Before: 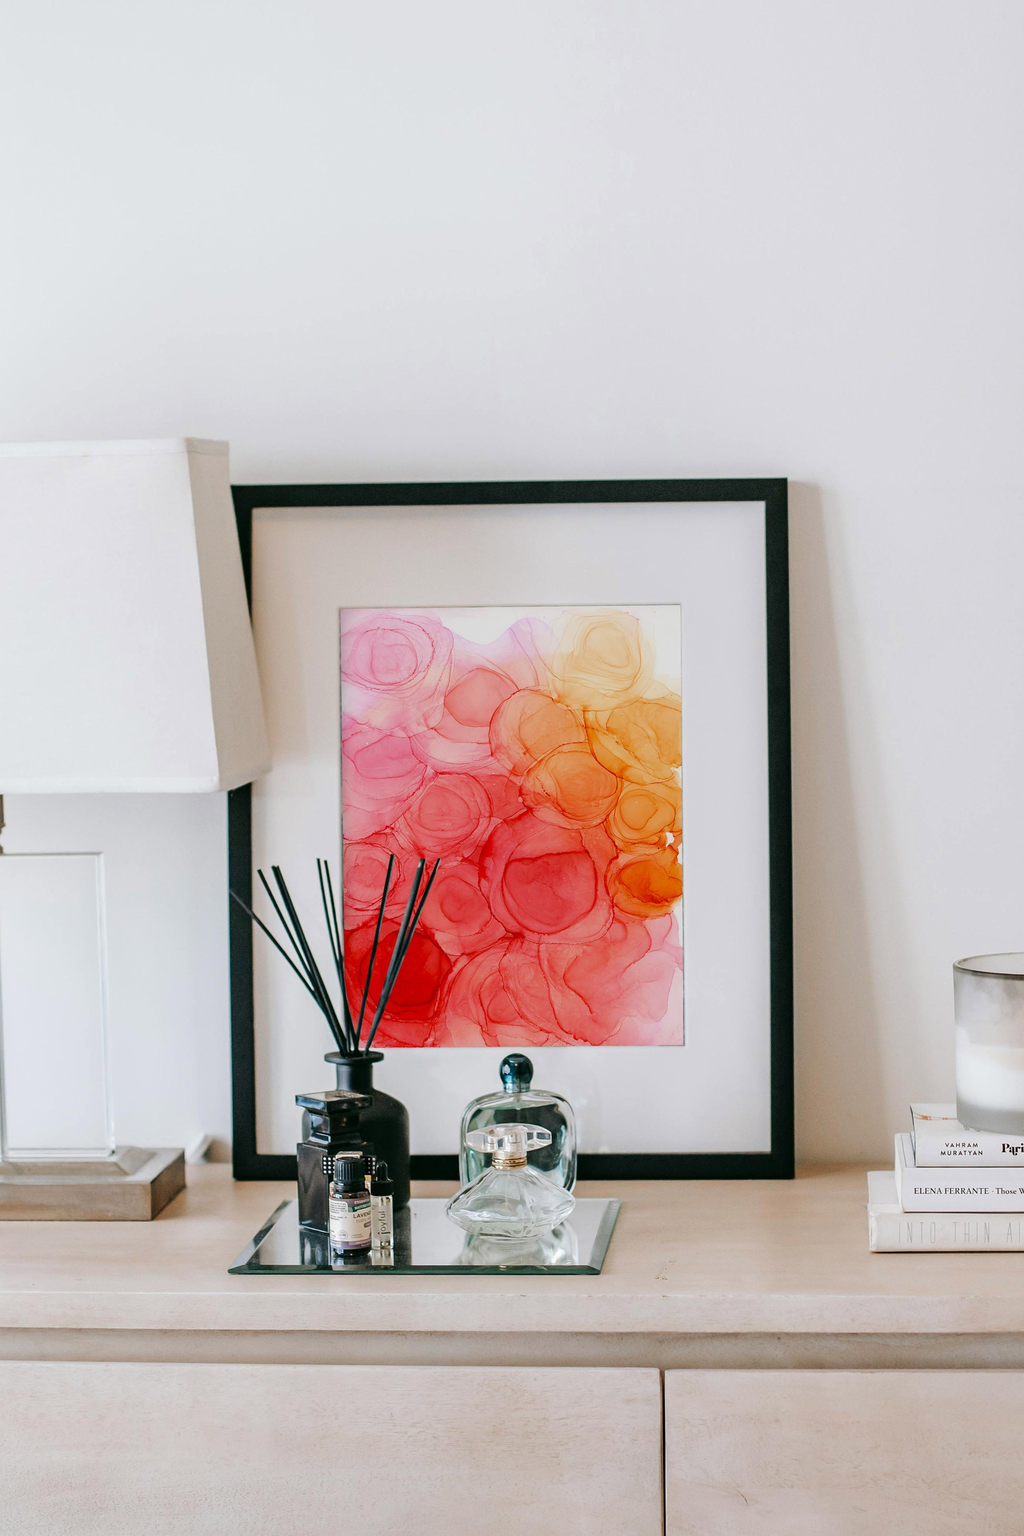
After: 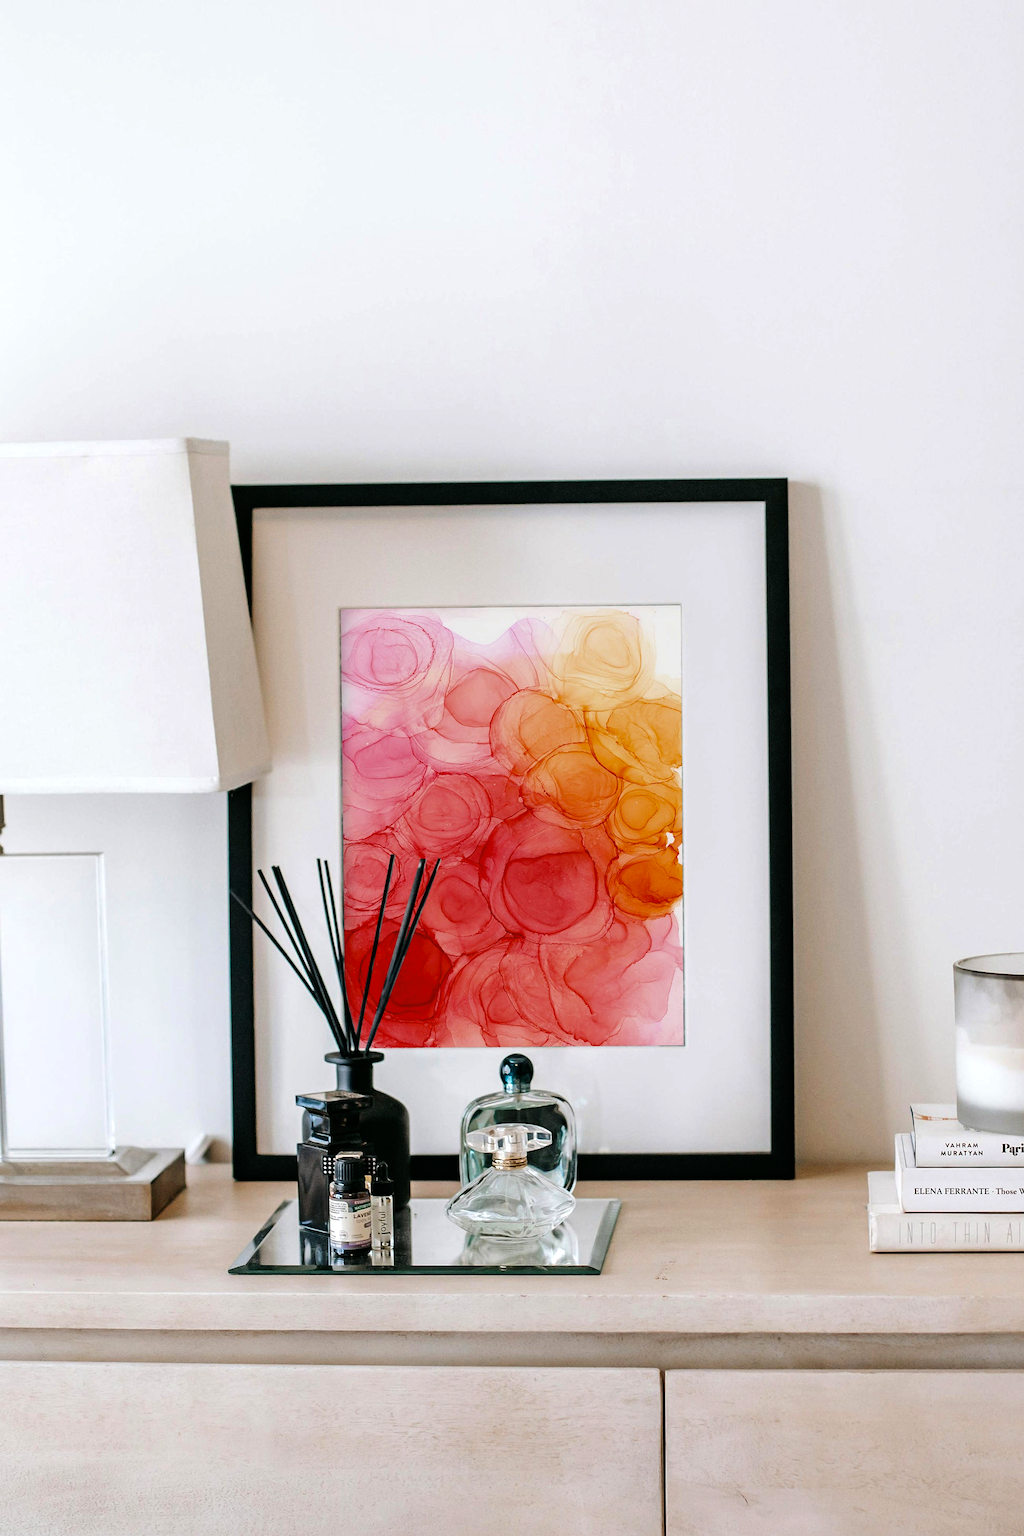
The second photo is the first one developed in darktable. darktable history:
haze removal: strength 0.02, distance 0.25, compatibility mode true, adaptive false
color balance rgb: shadows lift › luminance -10%, power › luminance -9%, linear chroma grading › global chroma 10%, global vibrance 10%, contrast 15%, saturation formula JzAzBz (2021)
